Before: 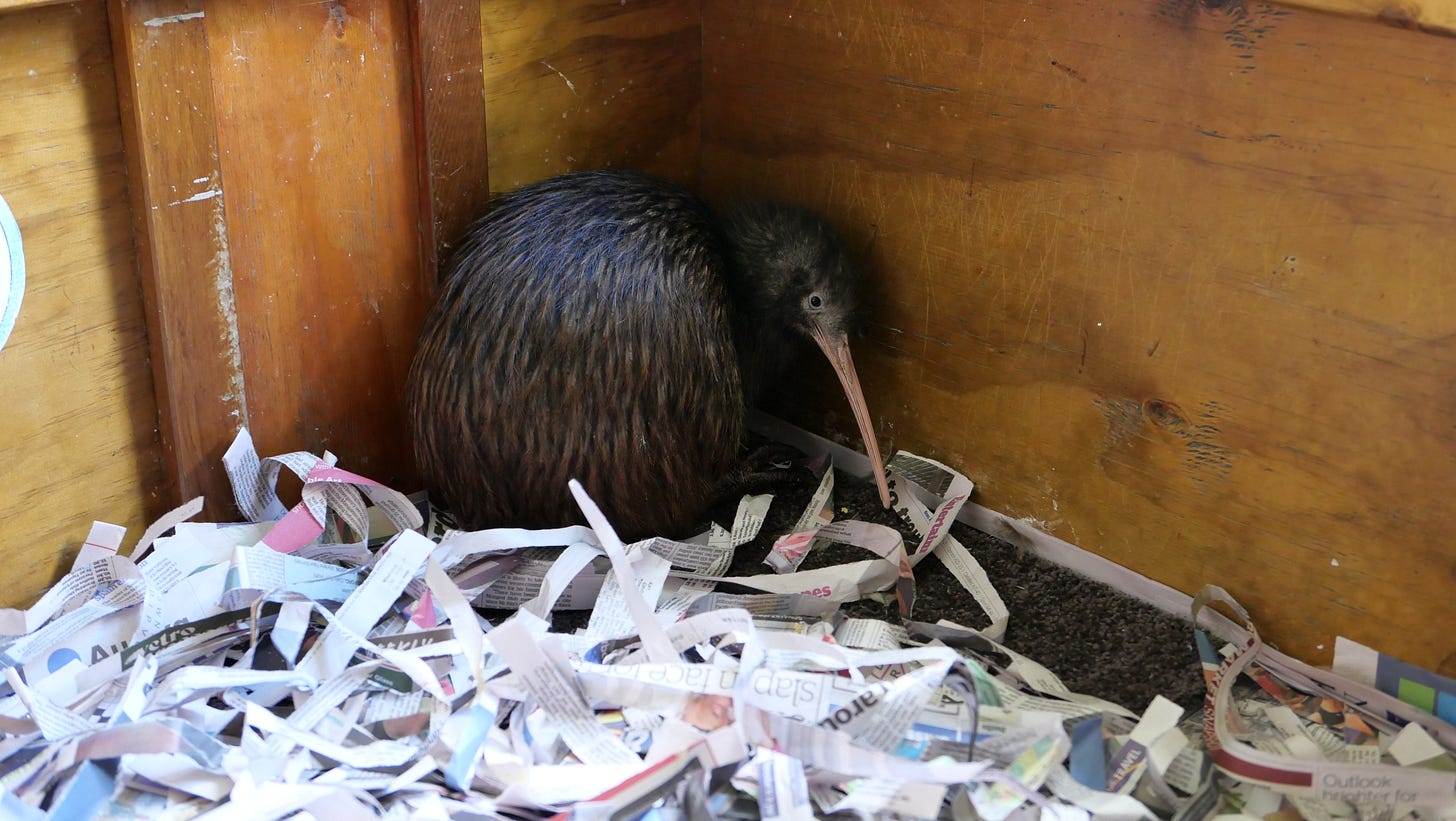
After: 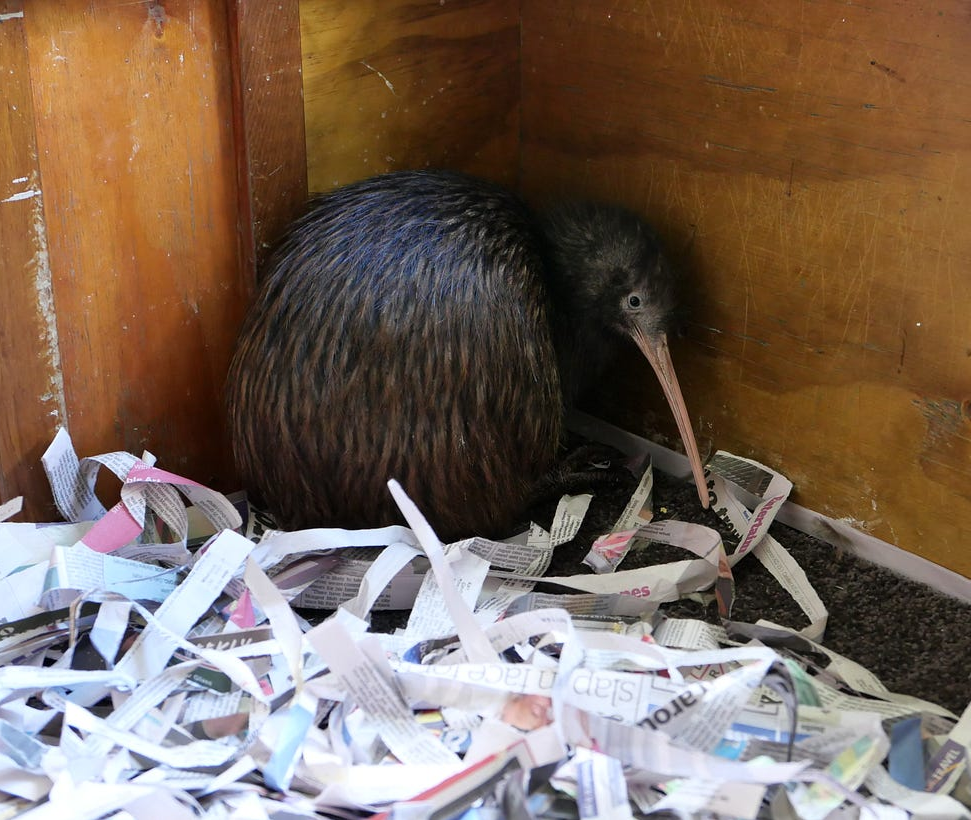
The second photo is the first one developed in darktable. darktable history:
crop and rotate: left 12.457%, right 20.839%
